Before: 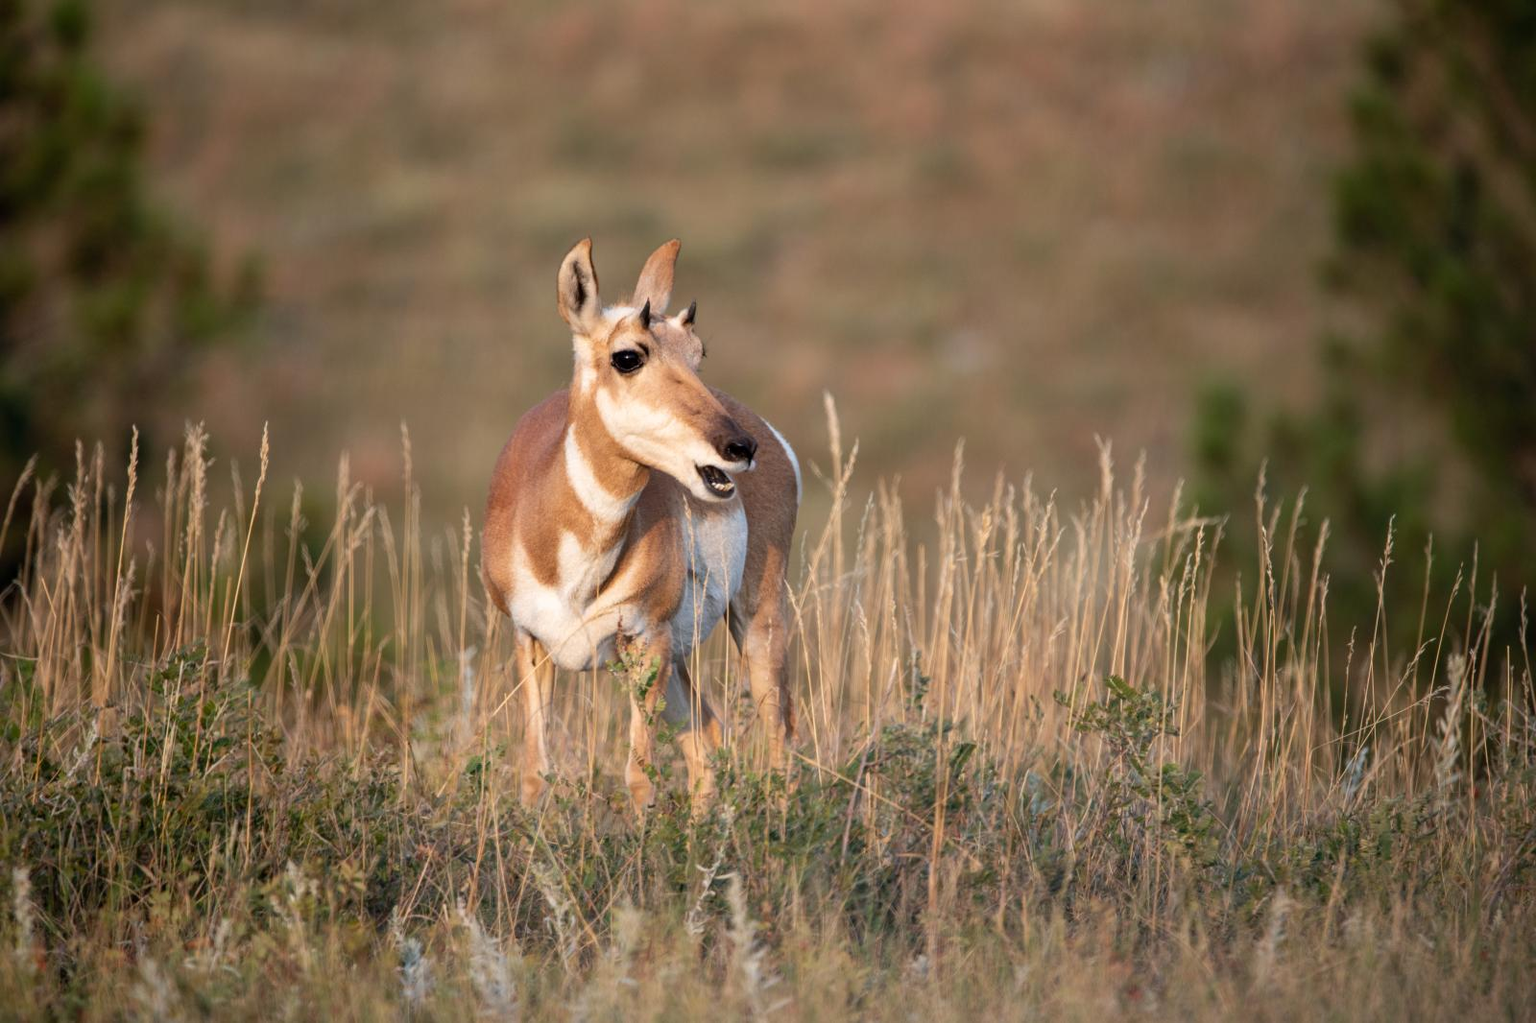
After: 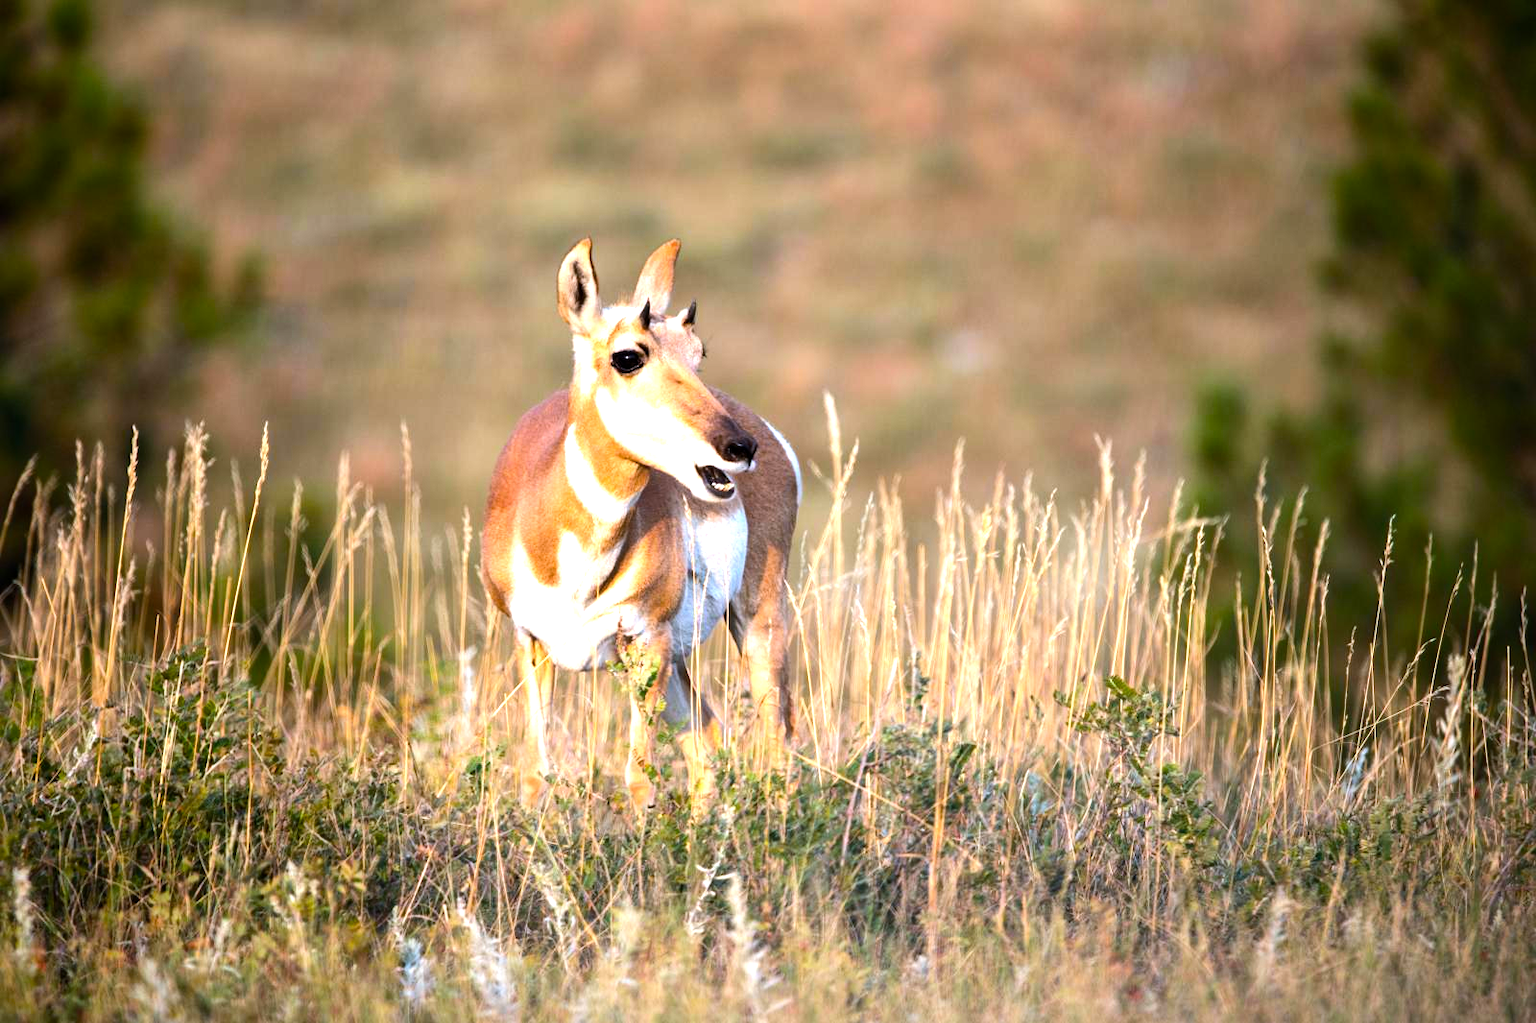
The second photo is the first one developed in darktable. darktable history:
color balance rgb: perceptual saturation grading › global saturation 30%, global vibrance 20%
tone equalizer: -8 EV -0.75 EV, -7 EV -0.7 EV, -6 EV -0.6 EV, -5 EV -0.4 EV, -3 EV 0.4 EV, -2 EV 0.6 EV, -1 EV 0.7 EV, +0 EV 0.75 EV, edges refinement/feathering 500, mask exposure compensation -1.57 EV, preserve details no
white balance: red 0.954, blue 1.079
exposure: exposure 0.6 EV, compensate highlight preservation false
